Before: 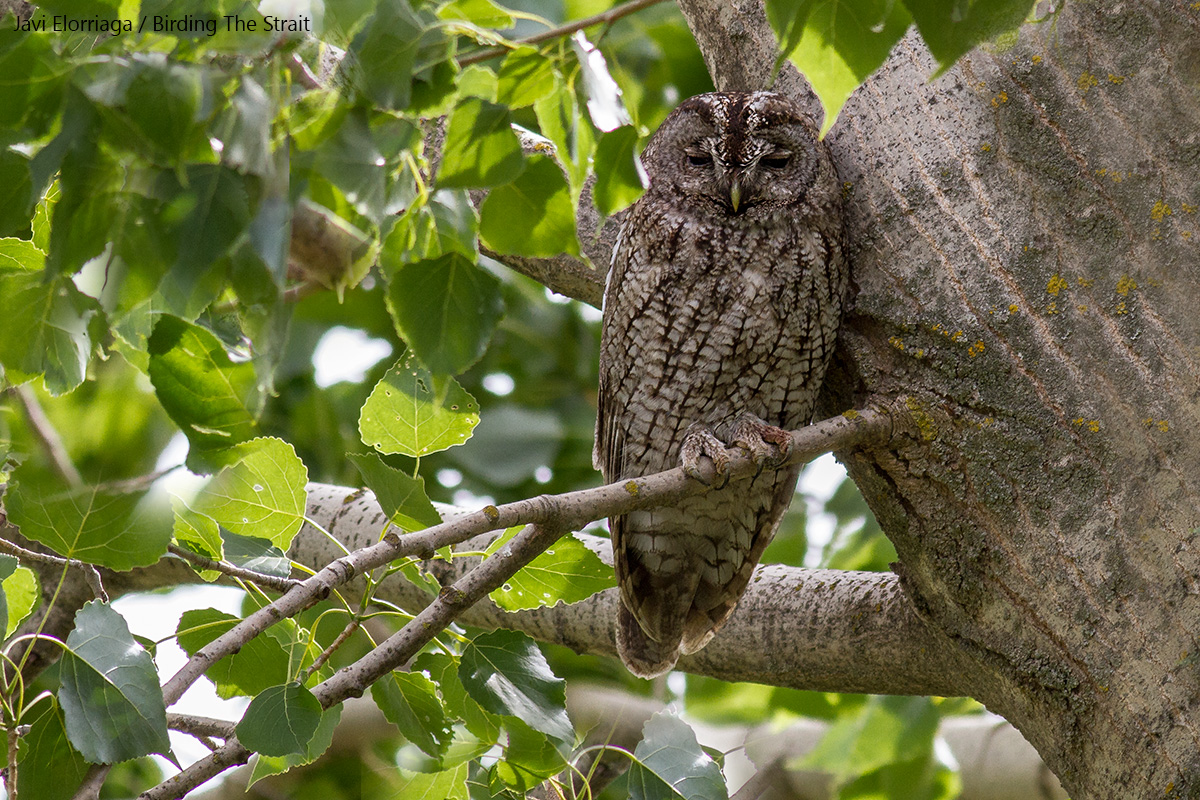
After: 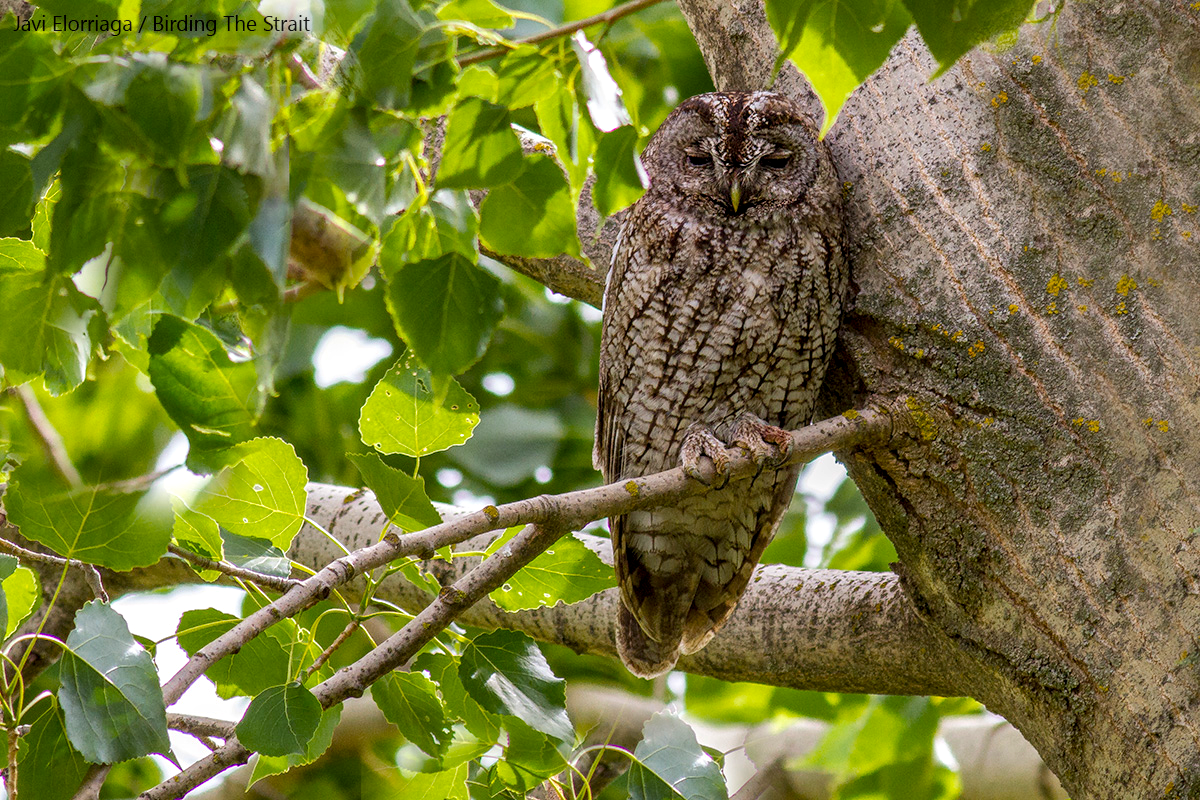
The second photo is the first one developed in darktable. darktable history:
local contrast: on, module defaults
exposure: compensate exposure bias true, compensate highlight preservation false
color balance rgb: perceptual saturation grading › global saturation 25%, perceptual brilliance grading › mid-tones 10%, perceptual brilliance grading › shadows 15%, global vibrance 20%
